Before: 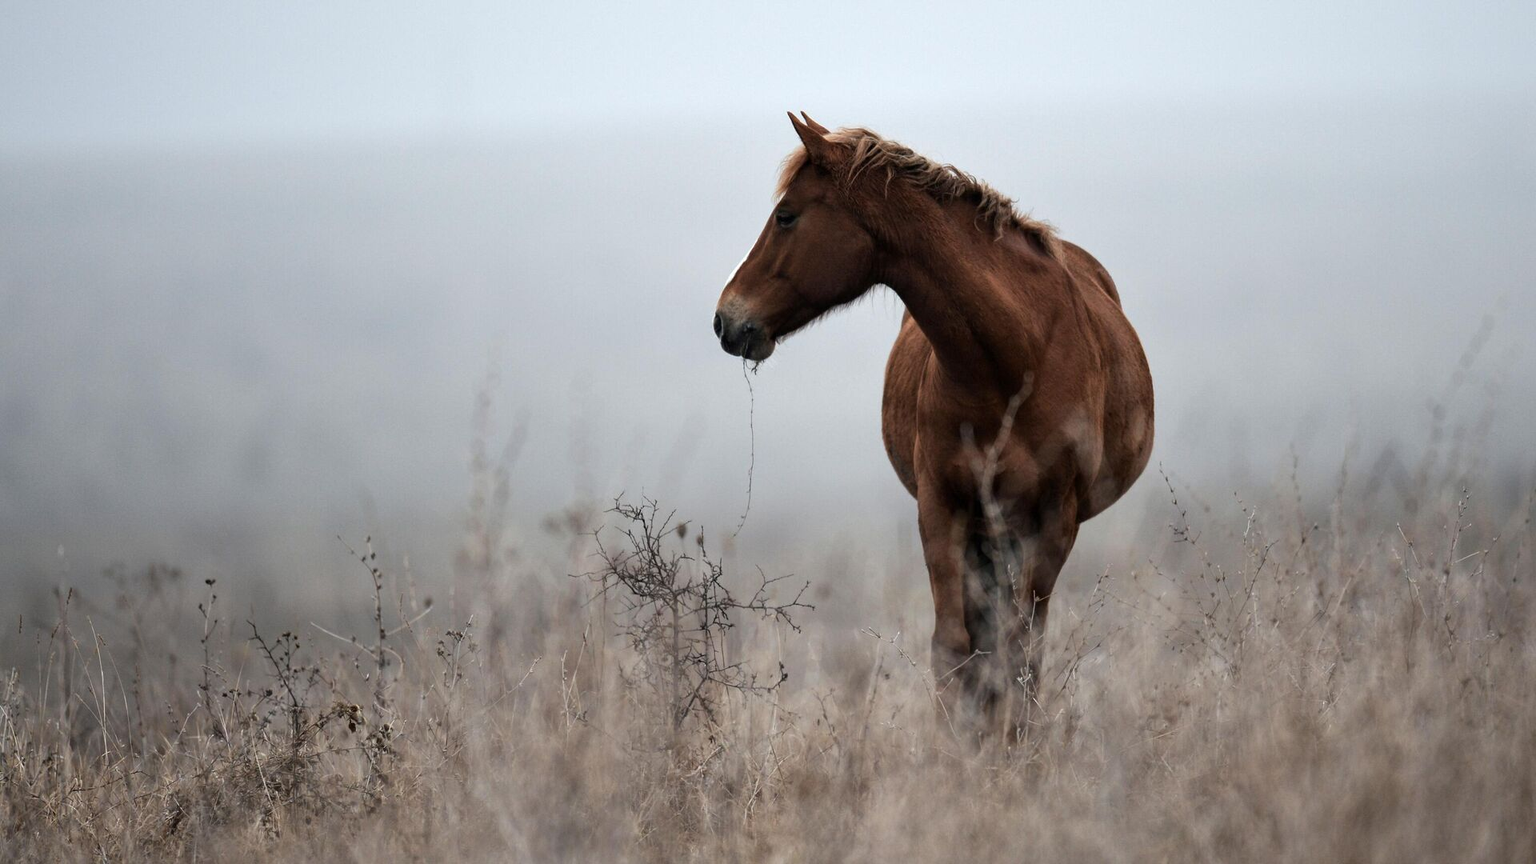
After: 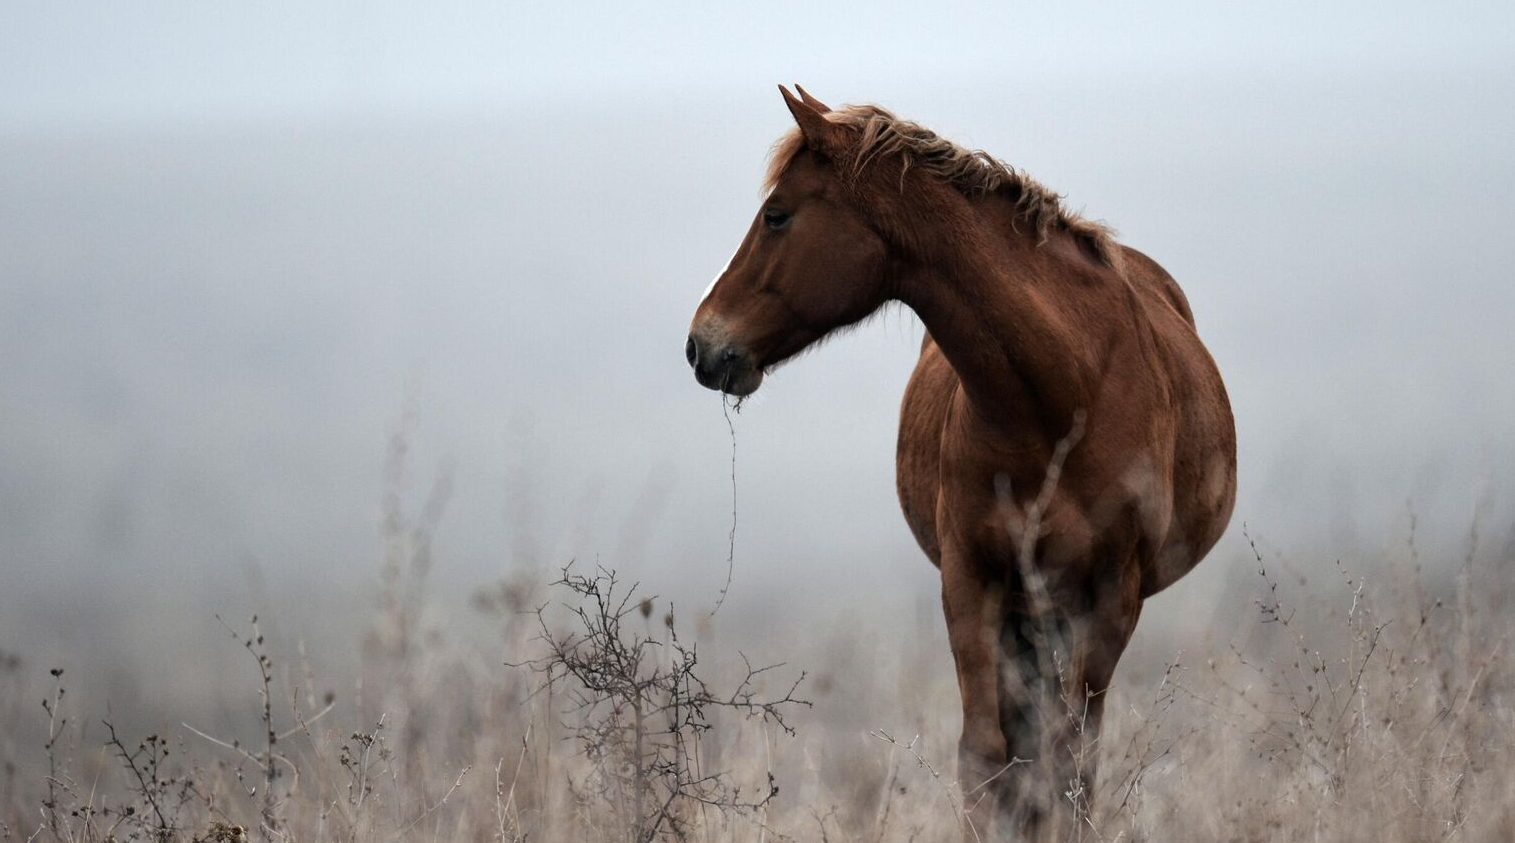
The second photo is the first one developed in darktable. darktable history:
crop and rotate: left 10.751%, top 5.101%, right 10.341%, bottom 16.758%
